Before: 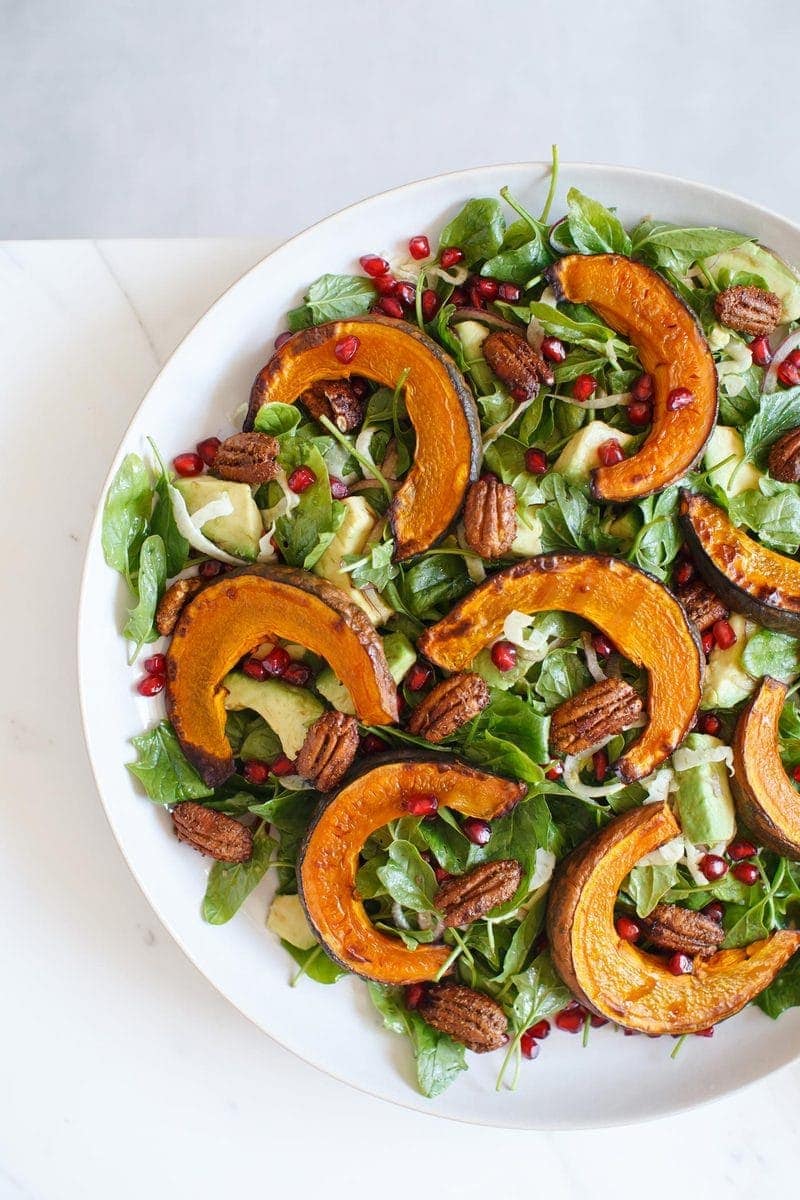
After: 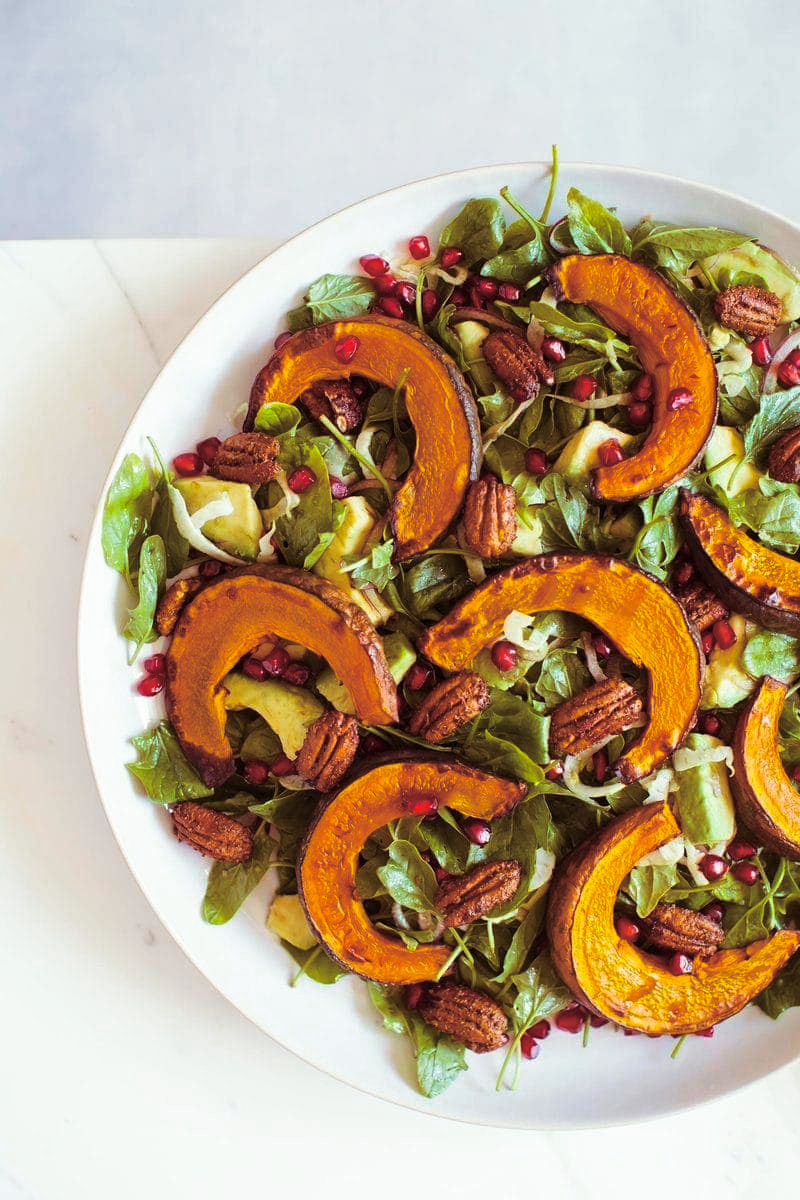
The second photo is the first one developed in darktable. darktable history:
split-toning: on, module defaults
color balance rgb: linear chroma grading › global chroma 15%, perceptual saturation grading › global saturation 30%
